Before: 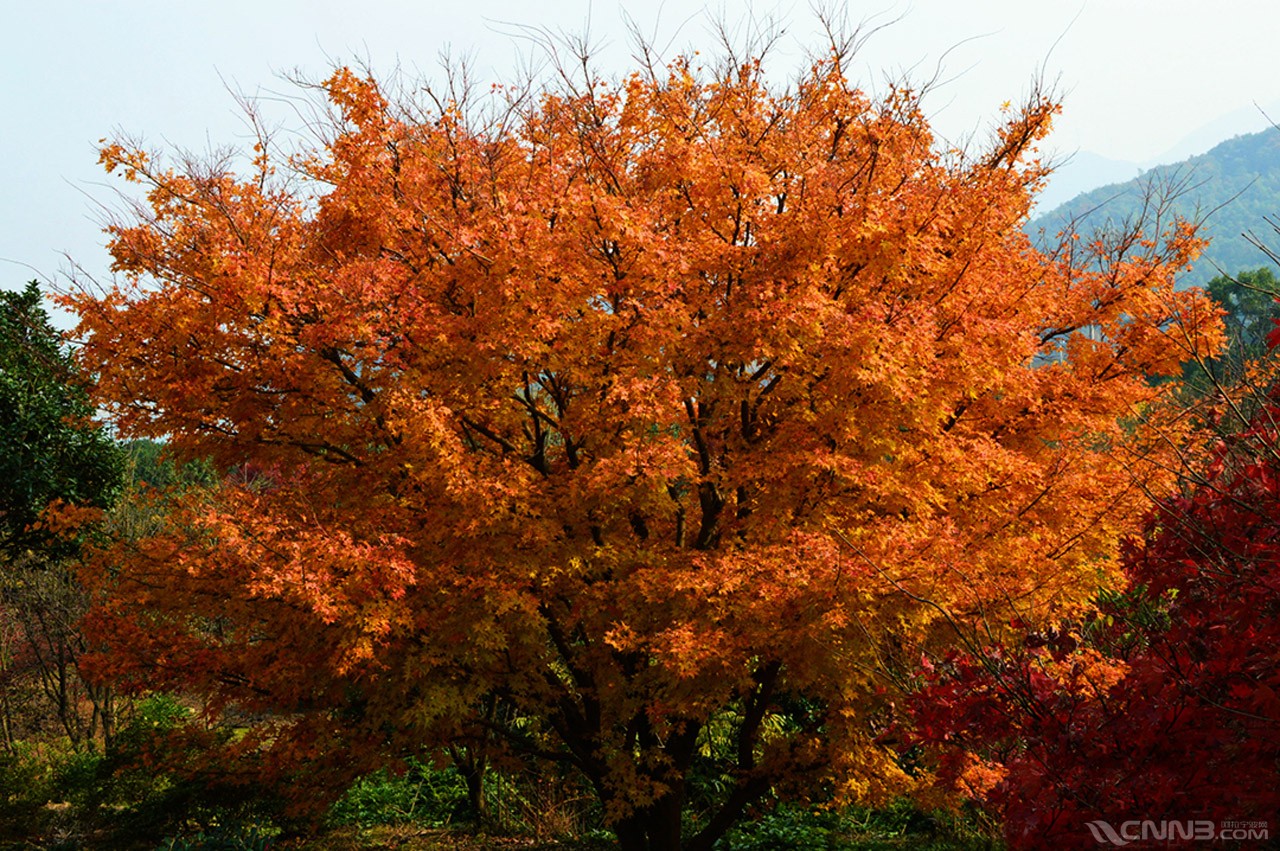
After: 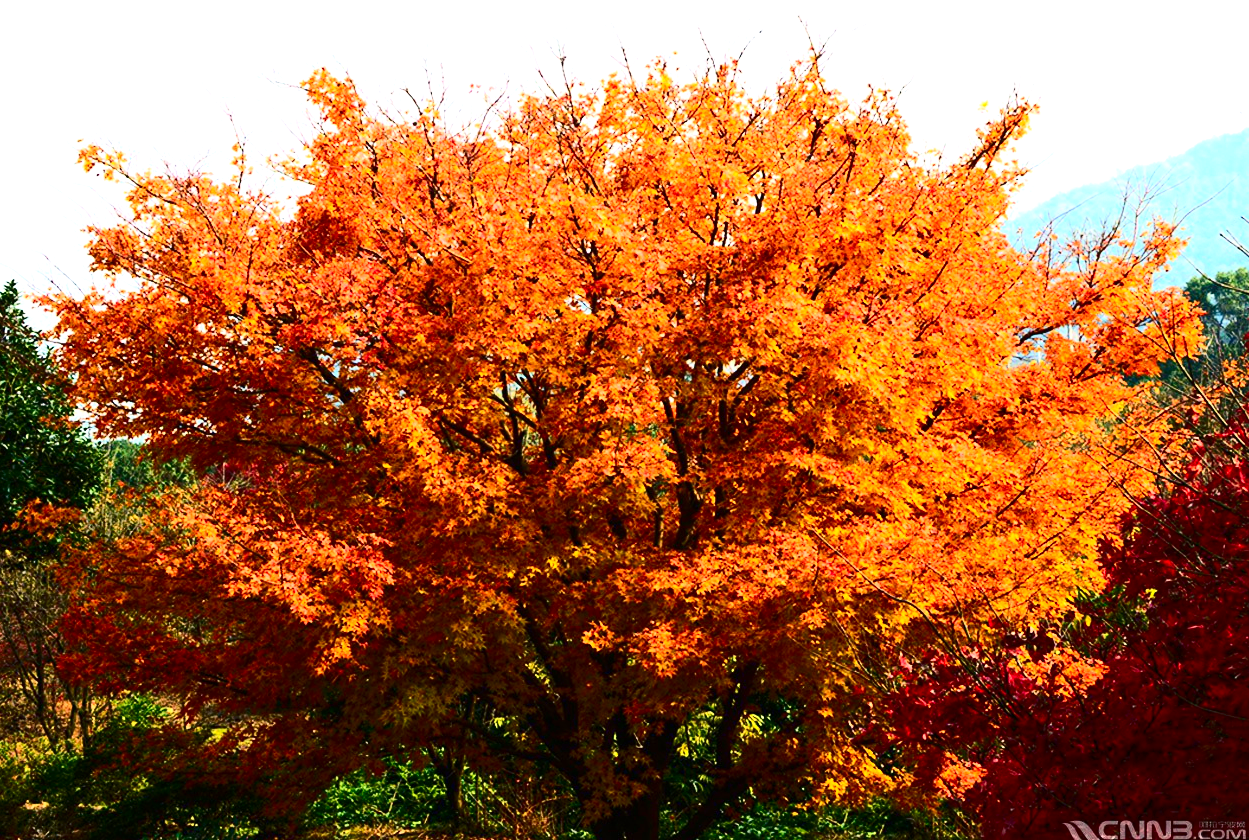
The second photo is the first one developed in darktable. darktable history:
exposure: black level correction 0, exposure 1 EV, compensate exposure bias true, compensate highlight preservation false
color balance rgb: shadows lift › chroma 1.41%, shadows lift › hue 260°, power › chroma 0.5%, power › hue 260°, highlights gain › chroma 1%, highlights gain › hue 27°, saturation formula JzAzBz (2021)
contrast brightness saturation: contrast 0.4, brightness 0.05, saturation 0.25
crop and rotate: left 1.774%, right 0.633%, bottom 1.28%
